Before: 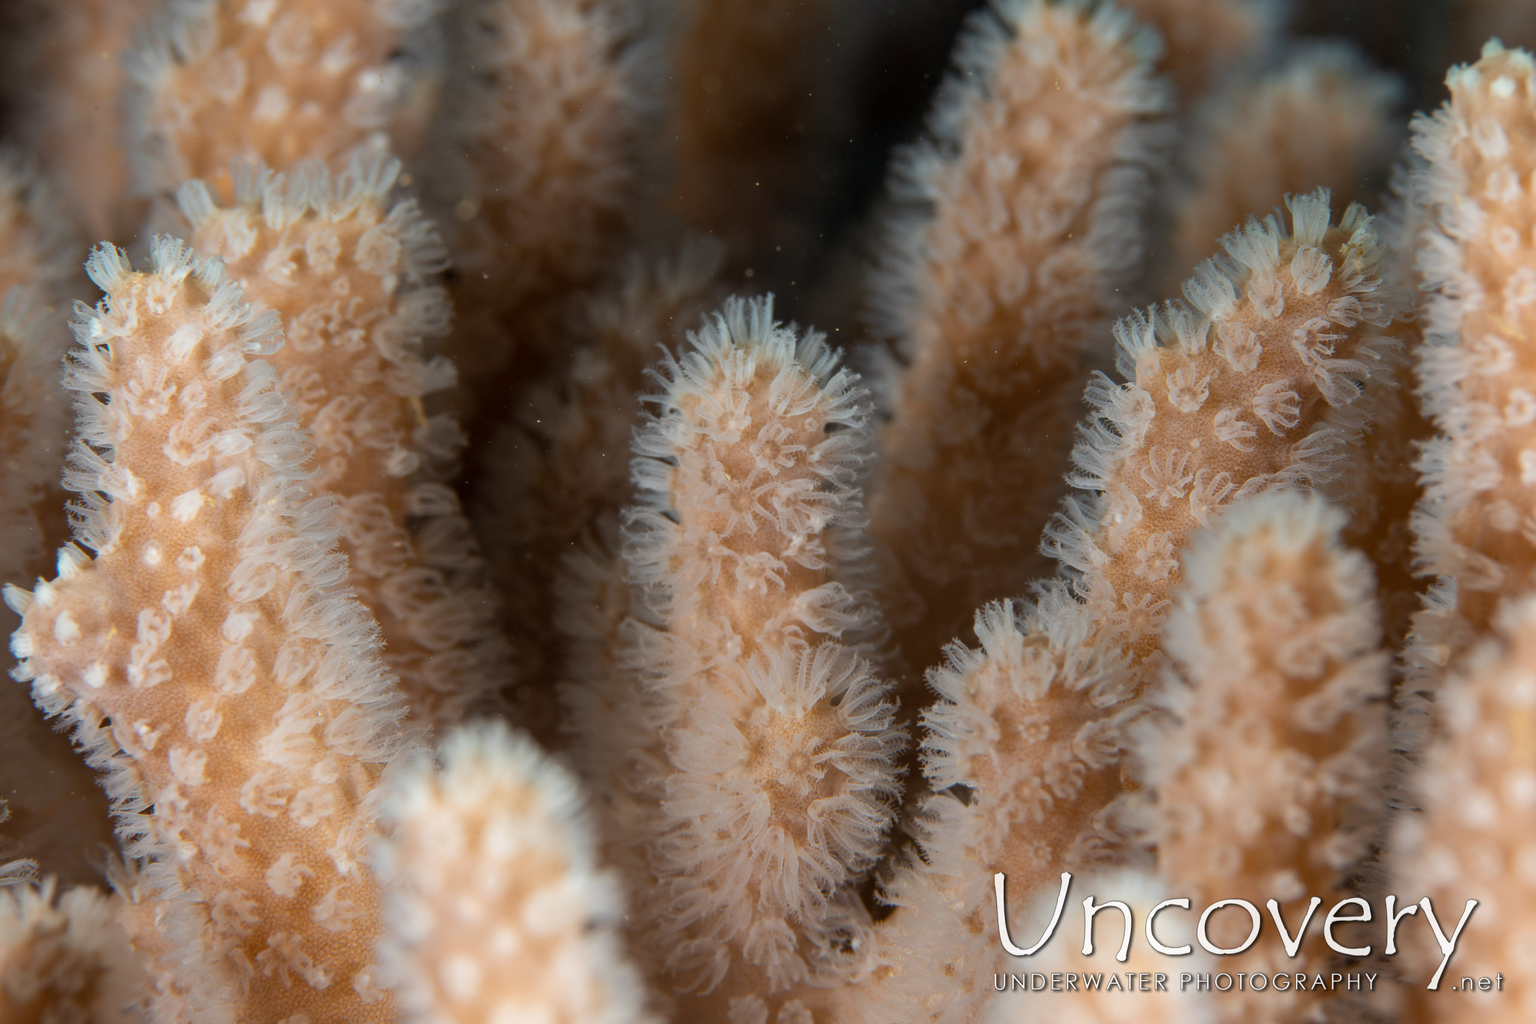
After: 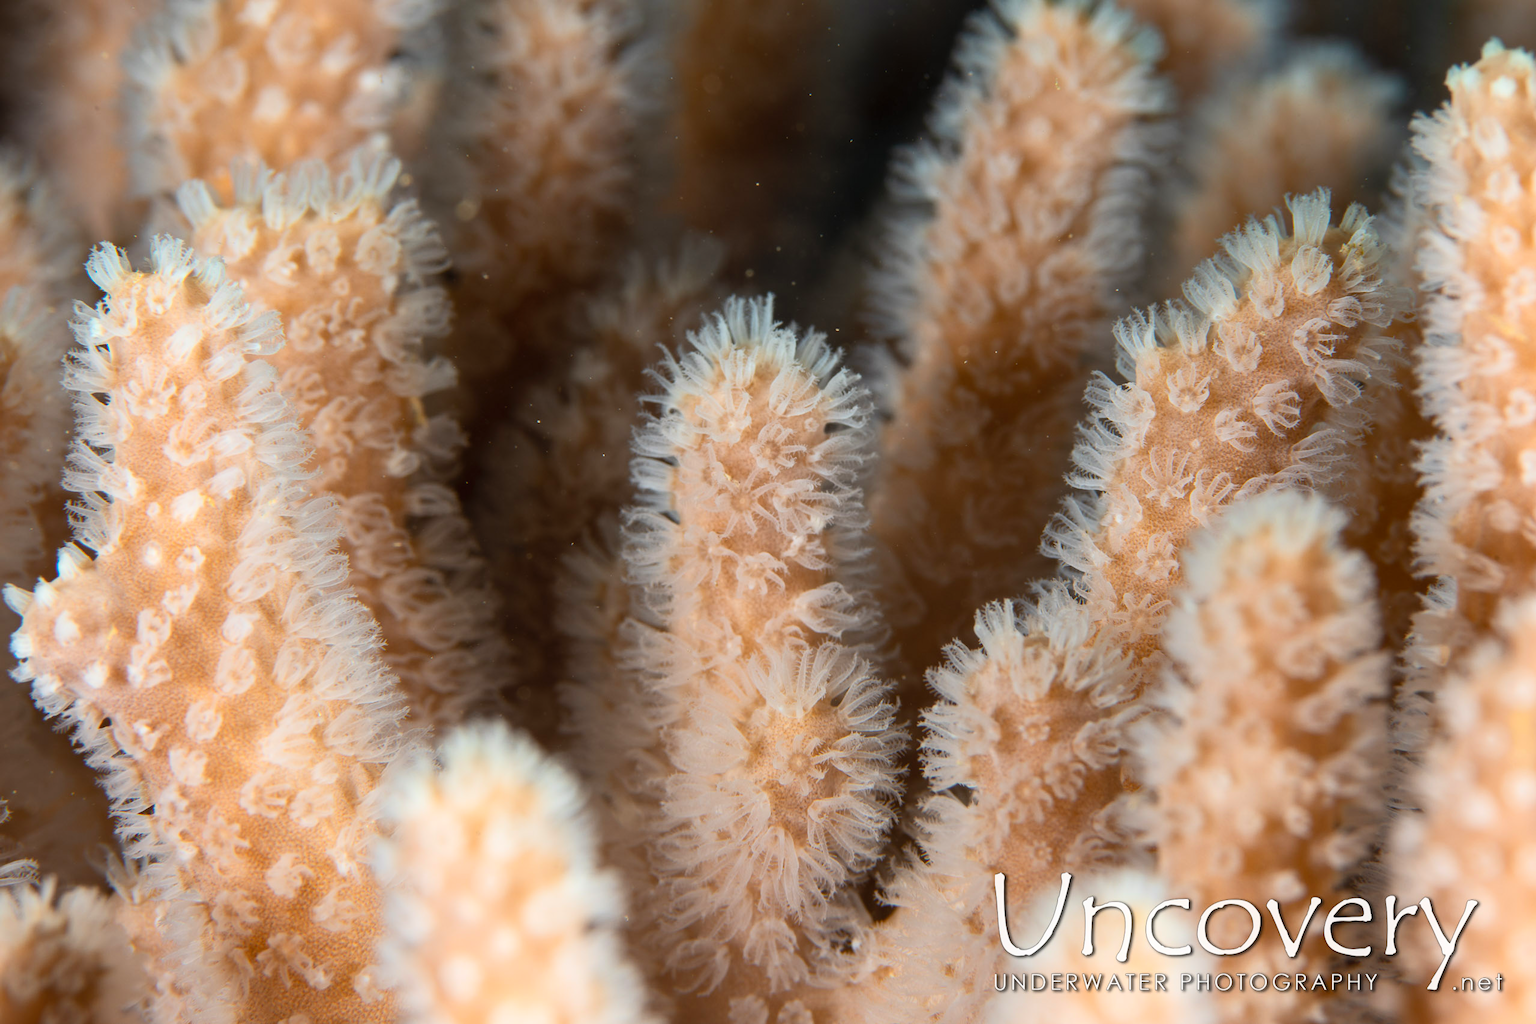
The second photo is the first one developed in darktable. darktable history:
contrast brightness saturation: contrast 0.202, brightness 0.159, saturation 0.223
